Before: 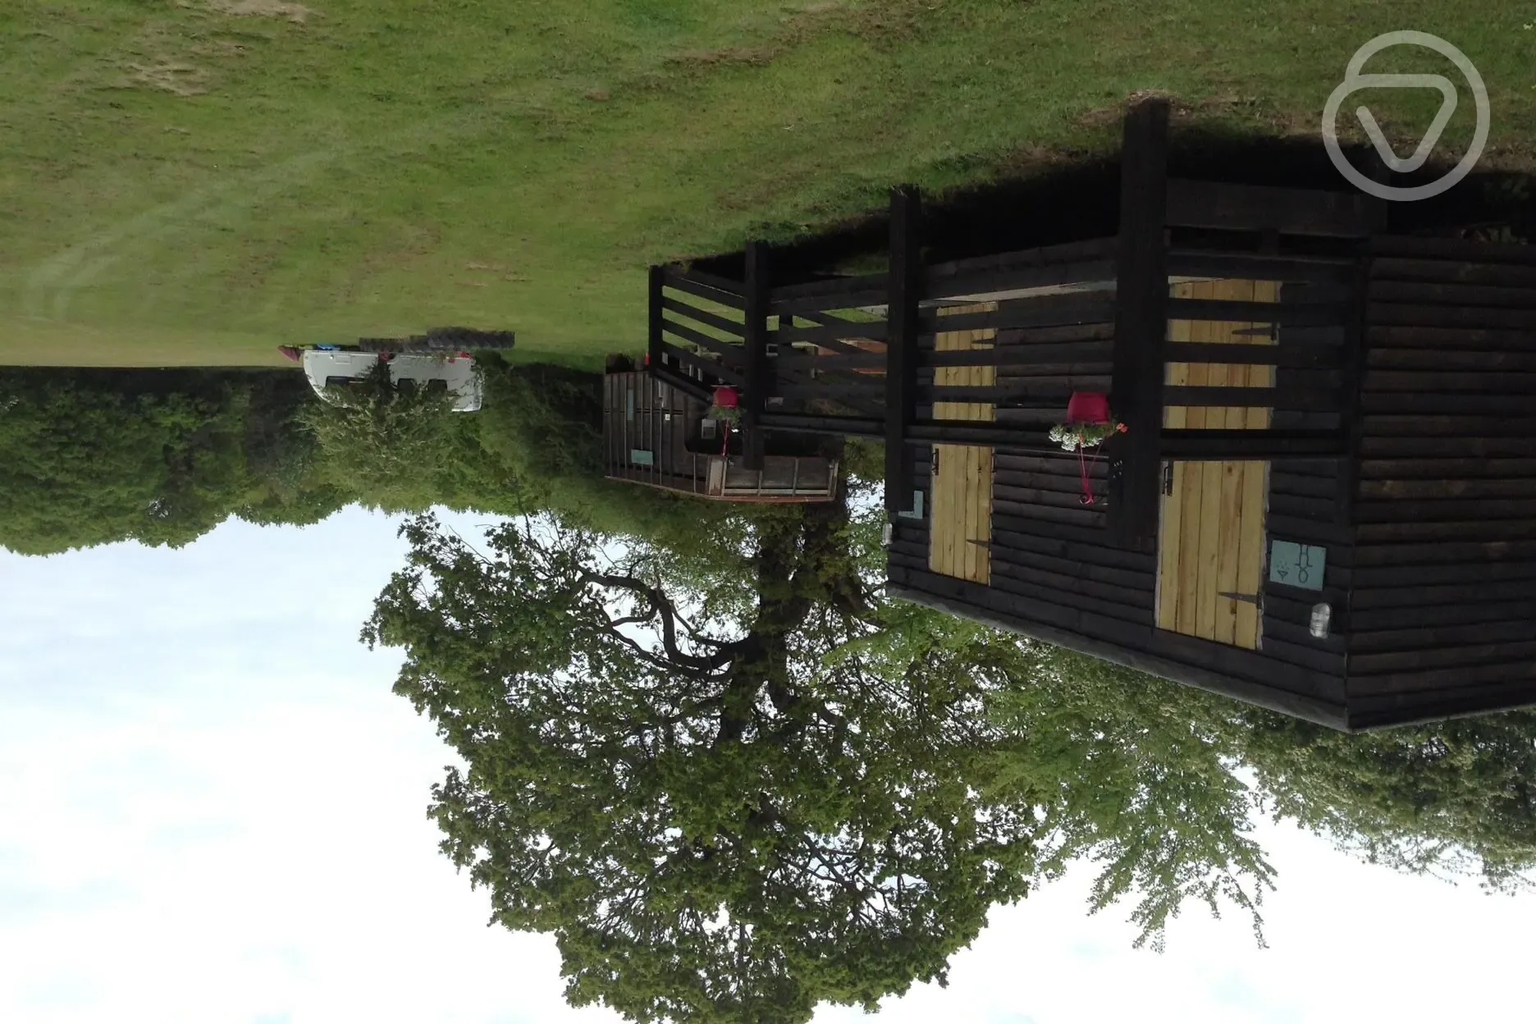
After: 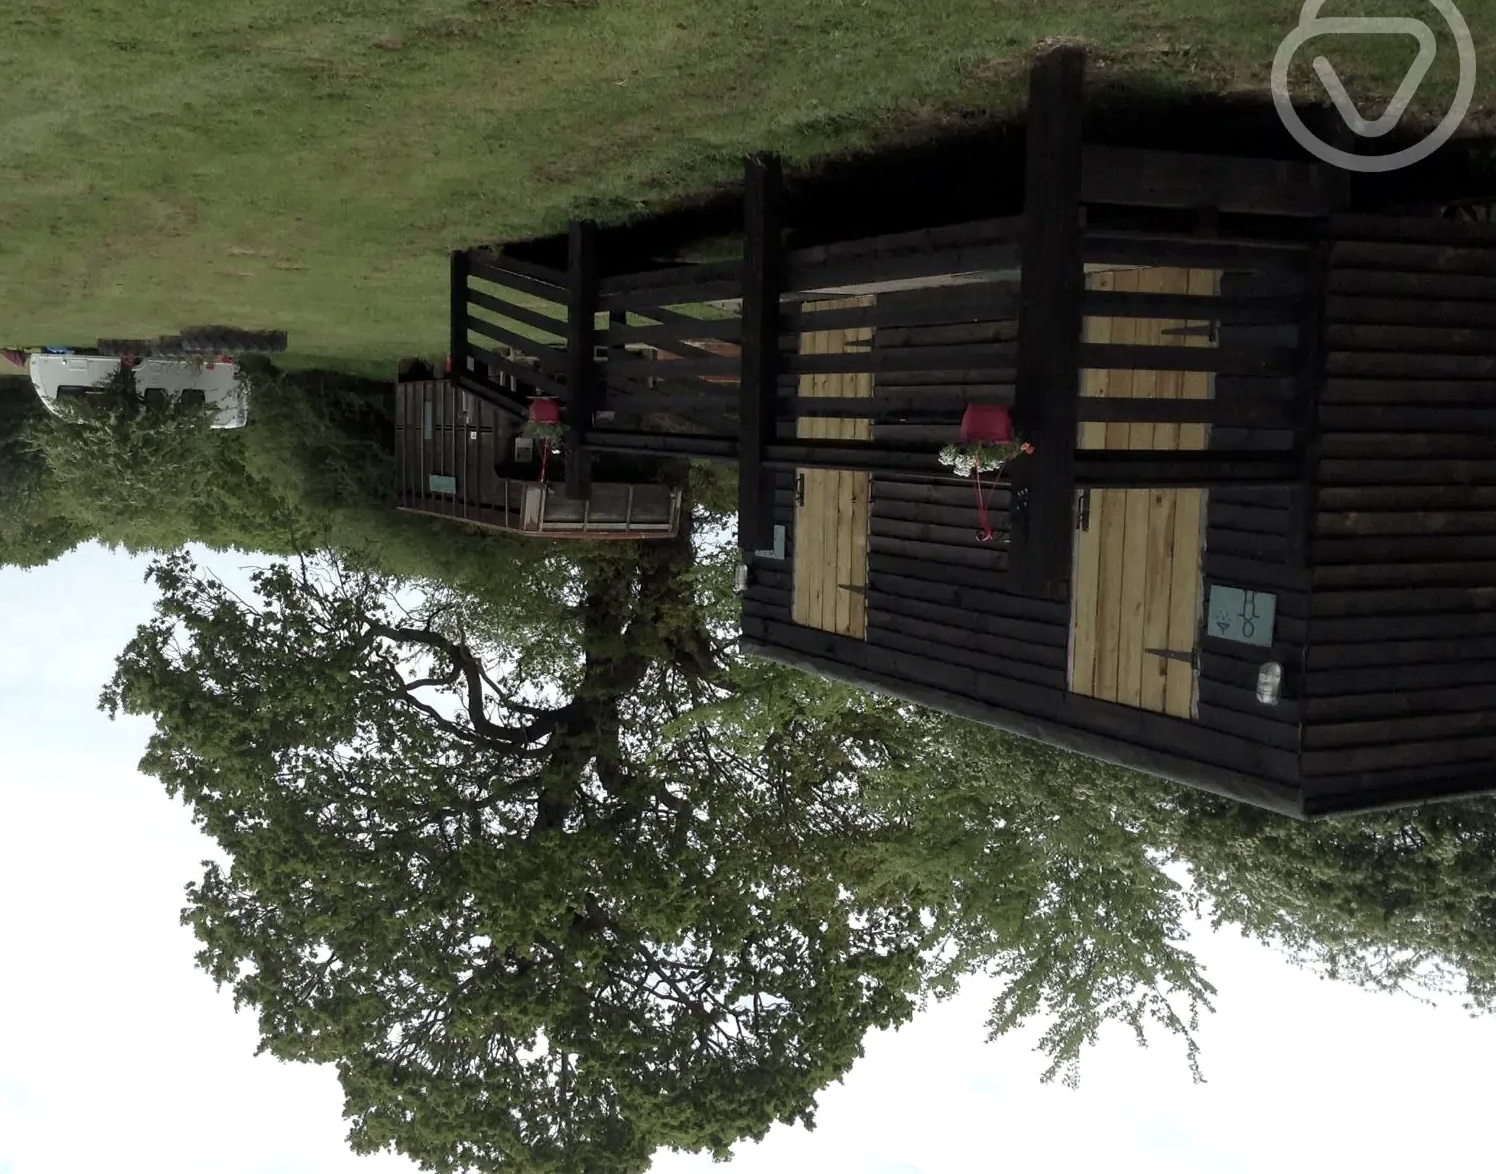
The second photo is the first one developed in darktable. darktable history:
contrast brightness saturation: contrast 0.061, brightness -0.015, saturation -0.23
crop and rotate: left 18.193%, top 5.898%, right 1.858%
local contrast: highlights 101%, shadows 102%, detail 120%, midtone range 0.2
